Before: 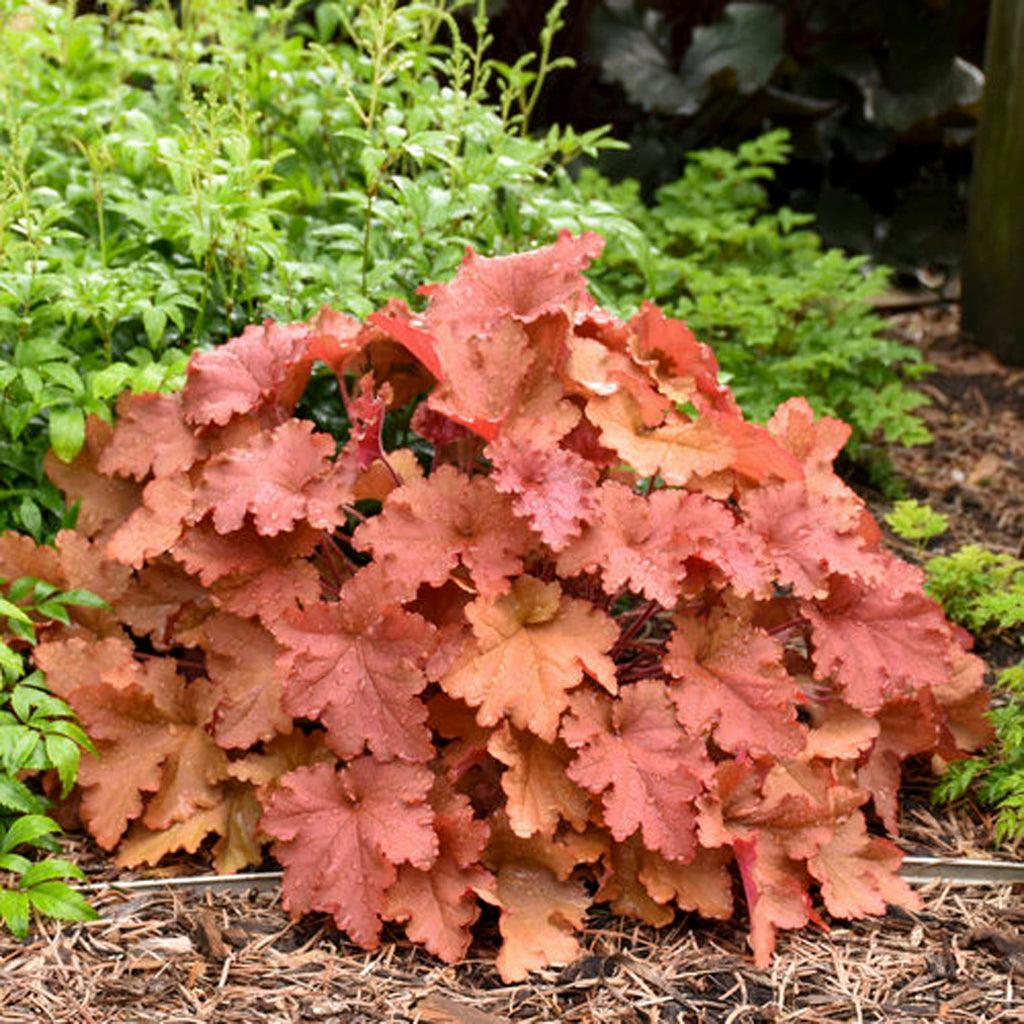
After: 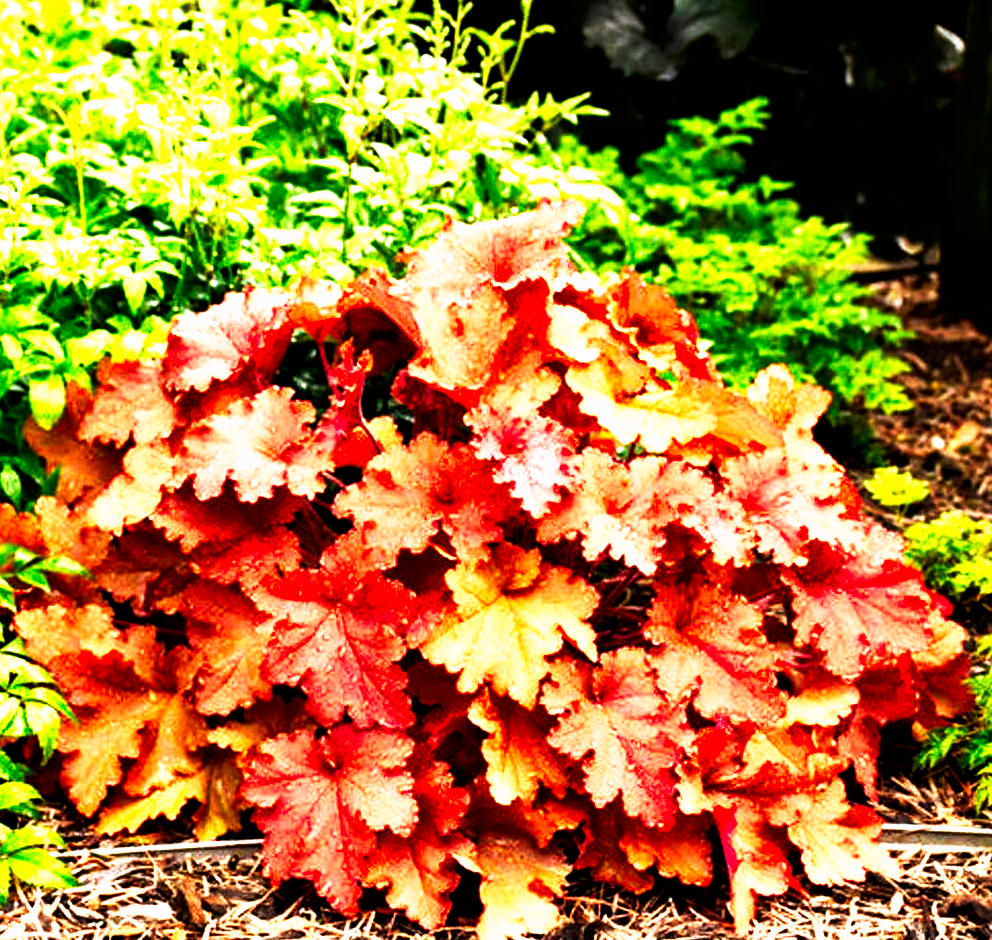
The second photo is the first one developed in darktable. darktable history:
tone curve: curves: ch0 [(0, 0) (0.003, 0) (0.011, 0) (0.025, 0) (0.044, 0.001) (0.069, 0.003) (0.1, 0.003) (0.136, 0.006) (0.177, 0.014) (0.224, 0.056) (0.277, 0.128) (0.335, 0.218) (0.399, 0.346) (0.468, 0.512) (0.543, 0.713) (0.623, 0.898) (0.709, 0.987) (0.801, 0.99) (0.898, 0.99) (1, 1)], preserve colors none
crop: left 1.964%, top 3.251%, right 1.122%, bottom 4.933%
